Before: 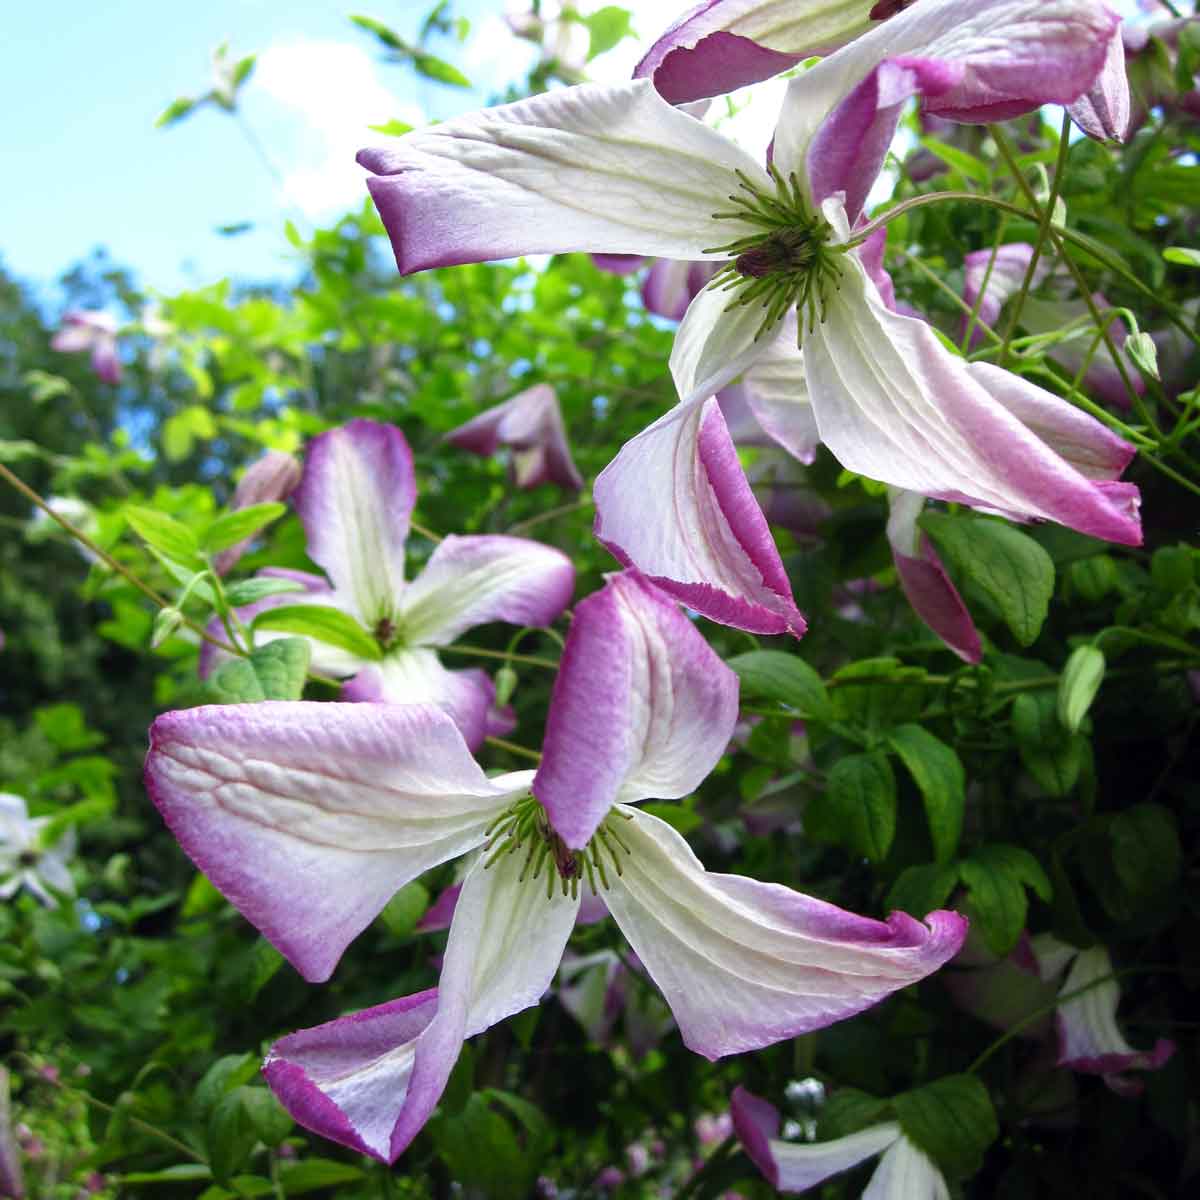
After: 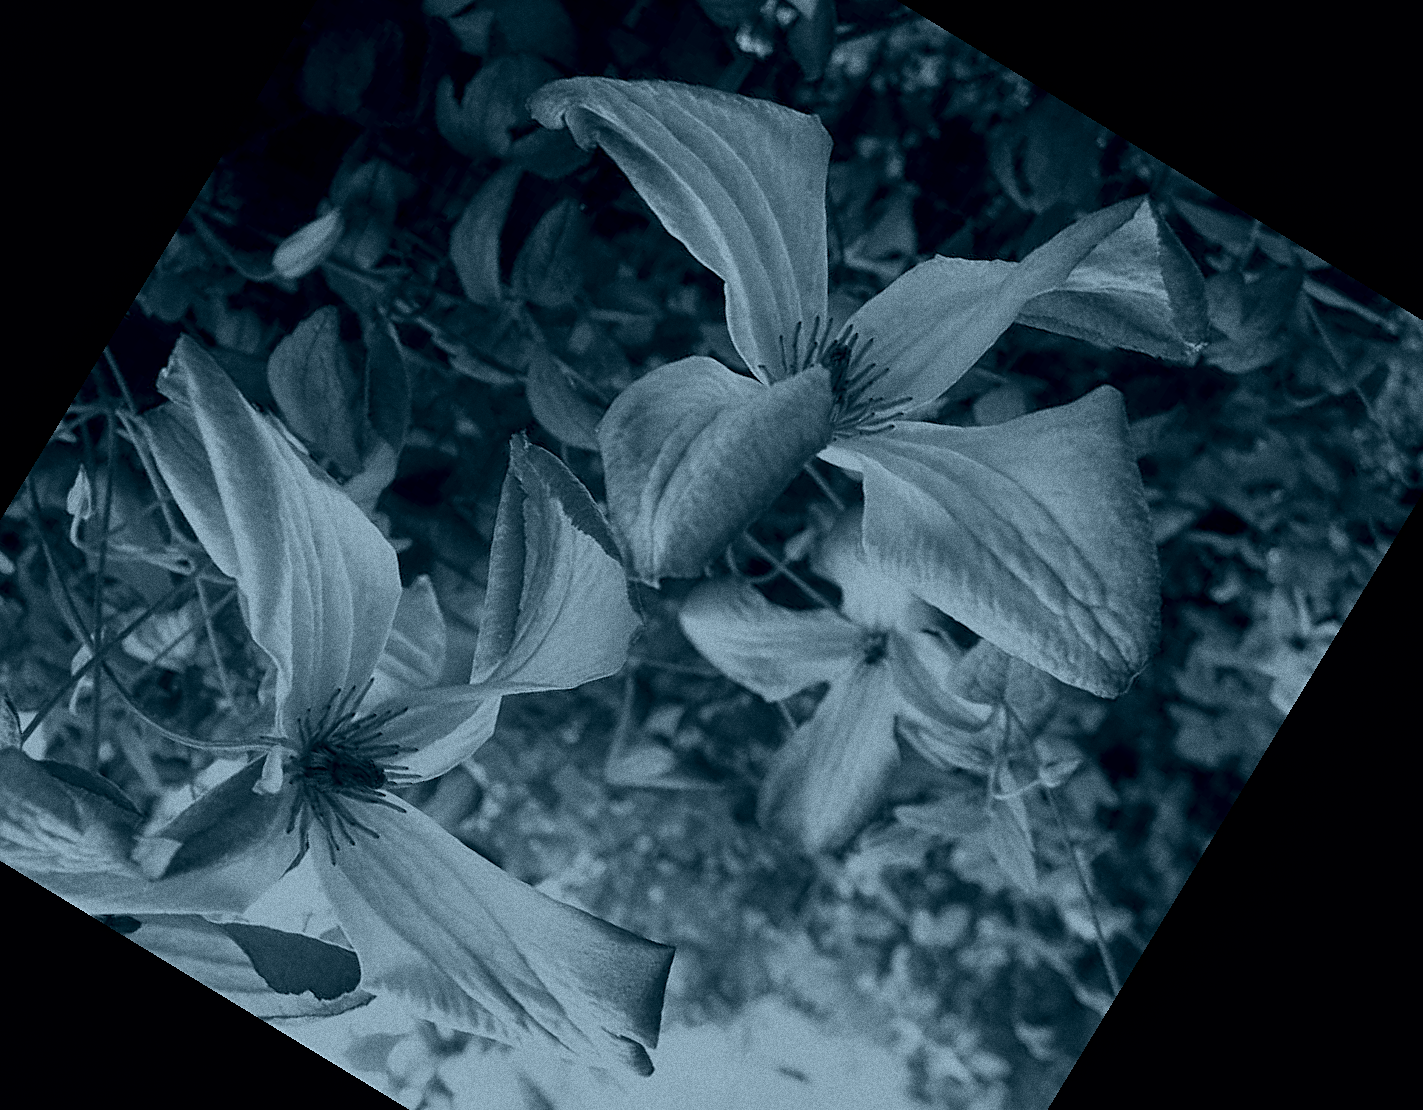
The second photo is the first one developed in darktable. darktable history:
sharpen: on, module defaults
grain: coarseness 11.82 ISO, strength 36.67%, mid-tones bias 74.17%
white balance: emerald 1
colorize: hue 194.4°, saturation 29%, source mix 61.75%, lightness 3.98%, version 1
color balance: on, module defaults
crop and rotate: angle 148.68°, left 9.111%, top 15.603%, right 4.588%, bottom 17.041%
exposure: black level correction 0, exposure 0.7 EV, compensate exposure bias true, compensate highlight preservation false
local contrast: highlights 100%, shadows 100%, detail 120%, midtone range 0.2
